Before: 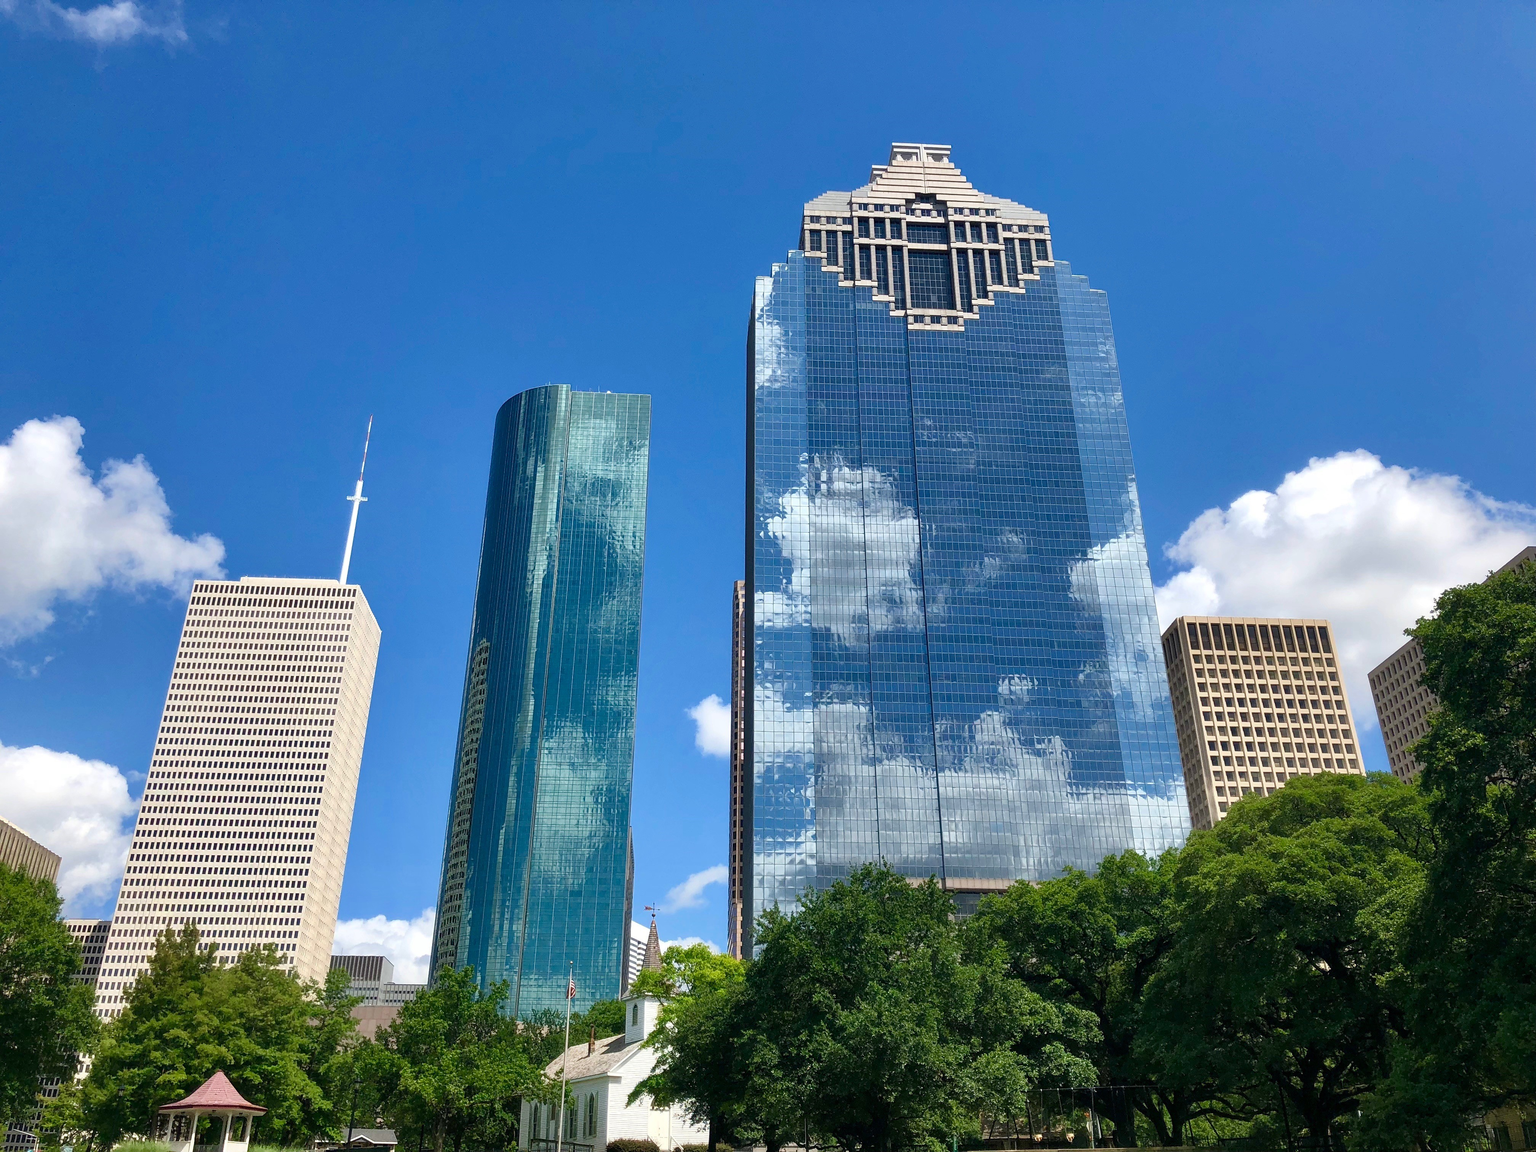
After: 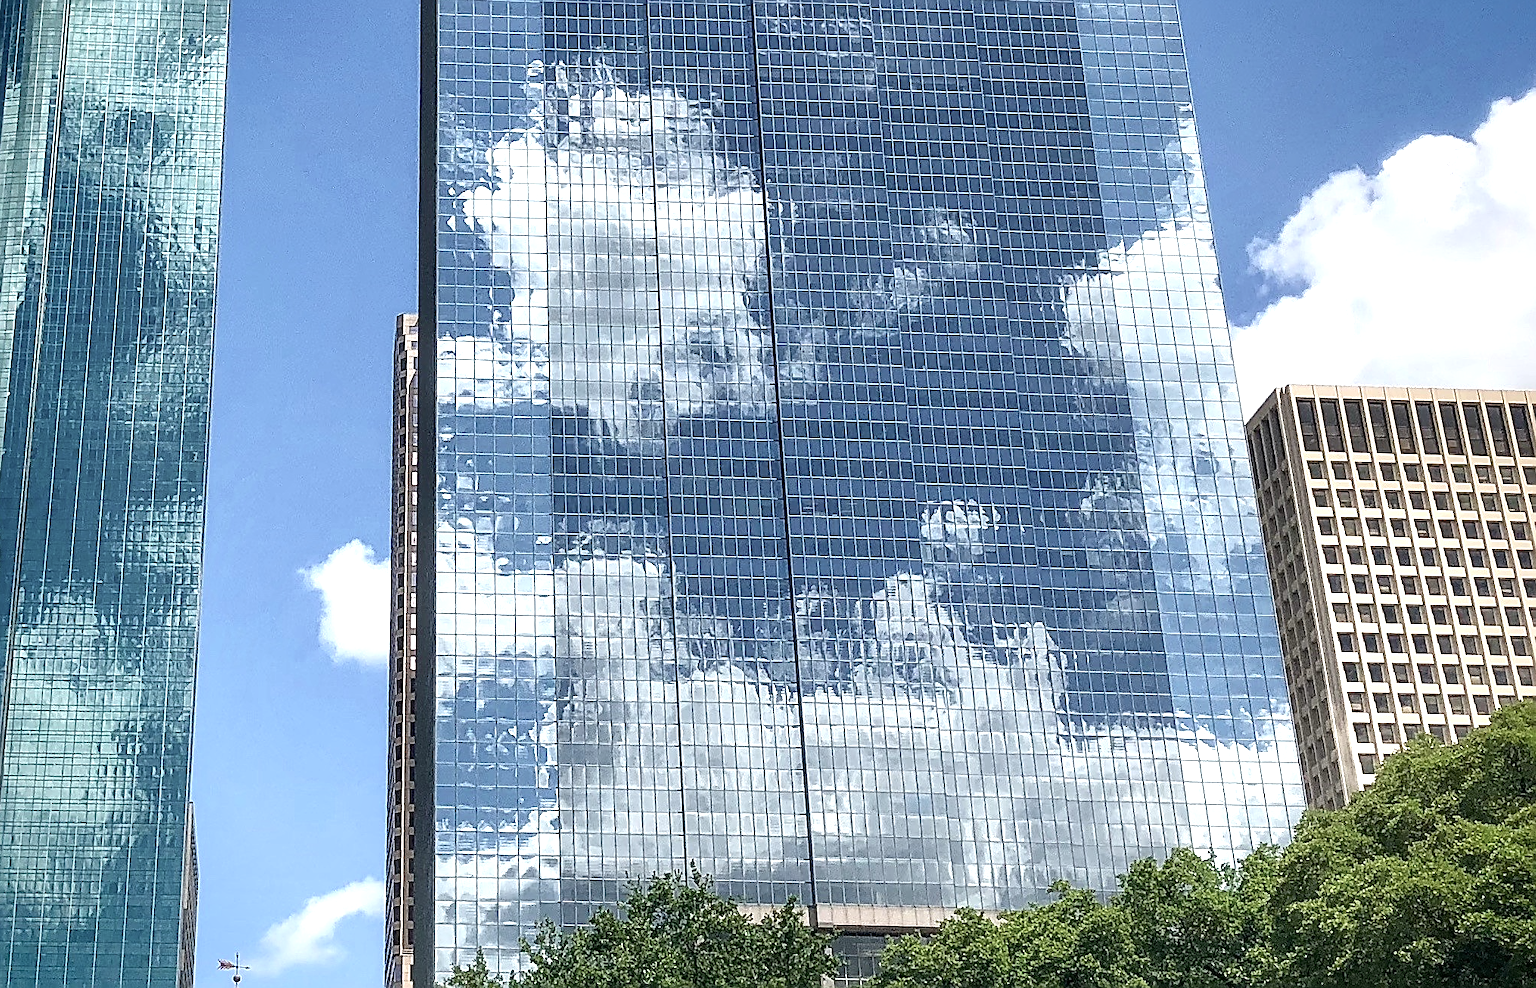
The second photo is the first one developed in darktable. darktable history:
vignetting: fall-off radius 61.15%, saturation 0.378
local contrast: on, module defaults
exposure: exposure 0.65 EV, compensate highlight preservation false
sharpen: amount 1.004
contrast brightness saturation: contrast 0.104, saturation -0.363
crop: left 34.802%, top 36.679%, right 14.842%, bottom 20.113%
